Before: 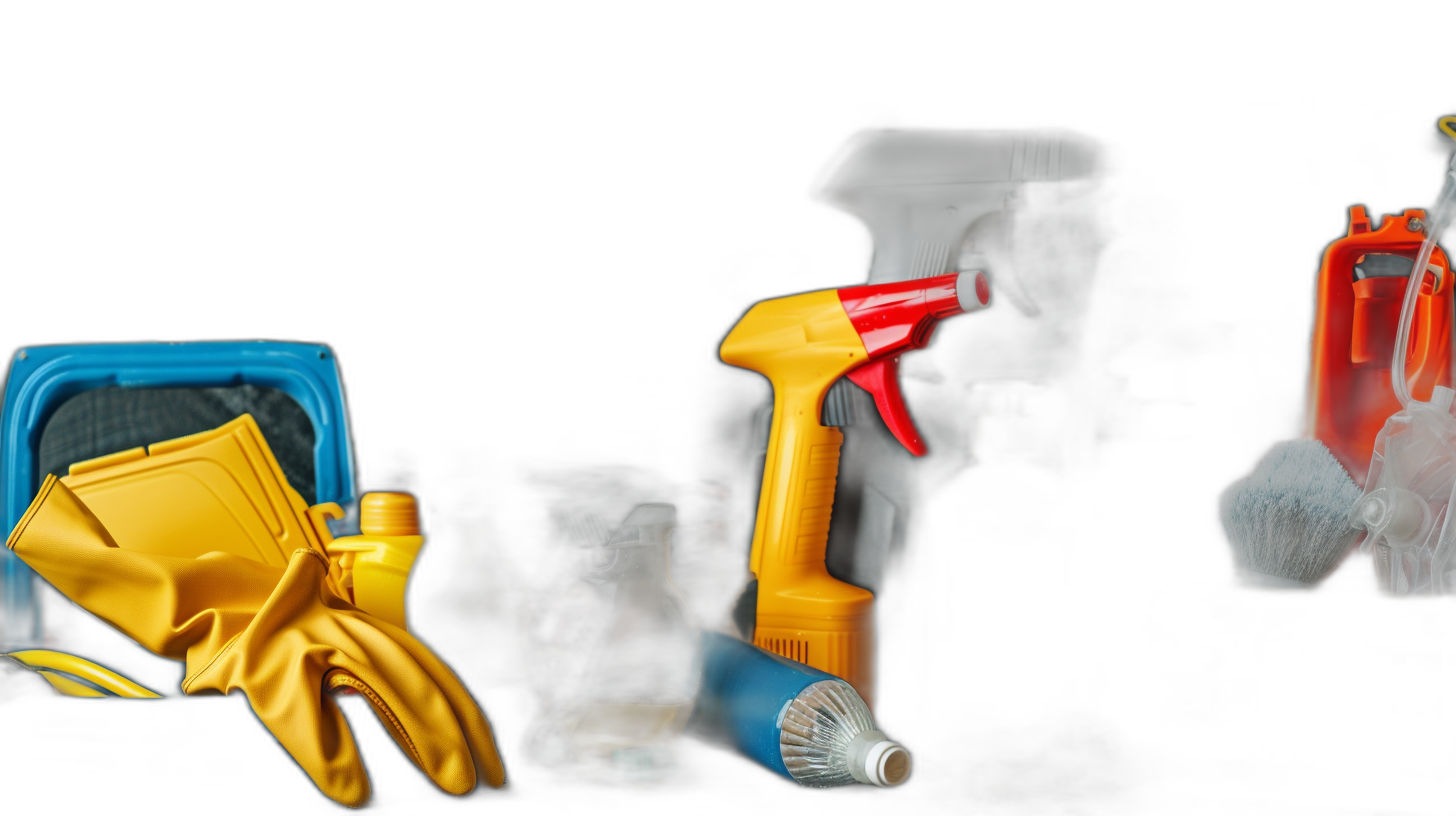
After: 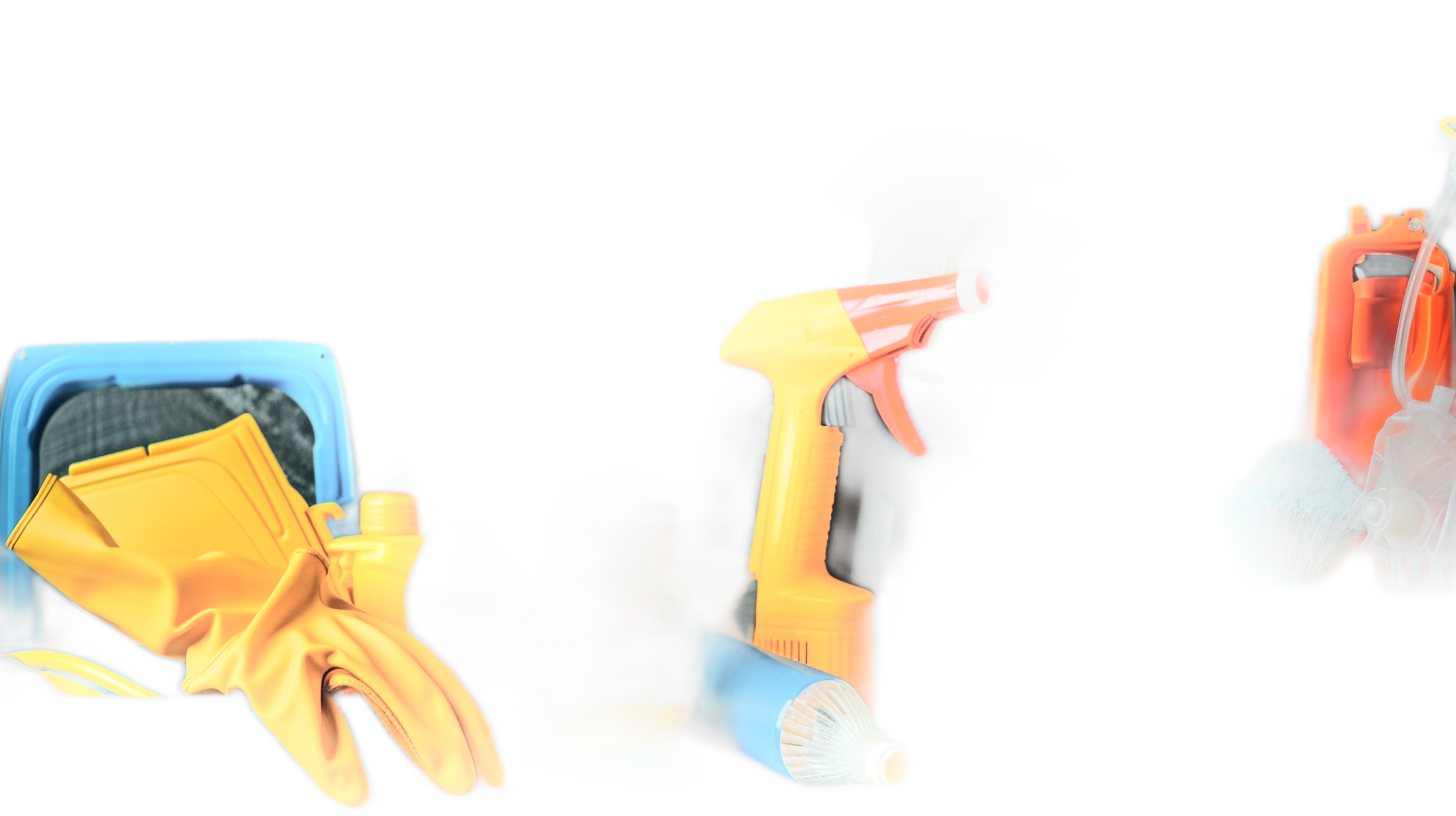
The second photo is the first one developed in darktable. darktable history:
shadows and highlights: shadows -21.73, highlights 99.44, soften with gaussian
